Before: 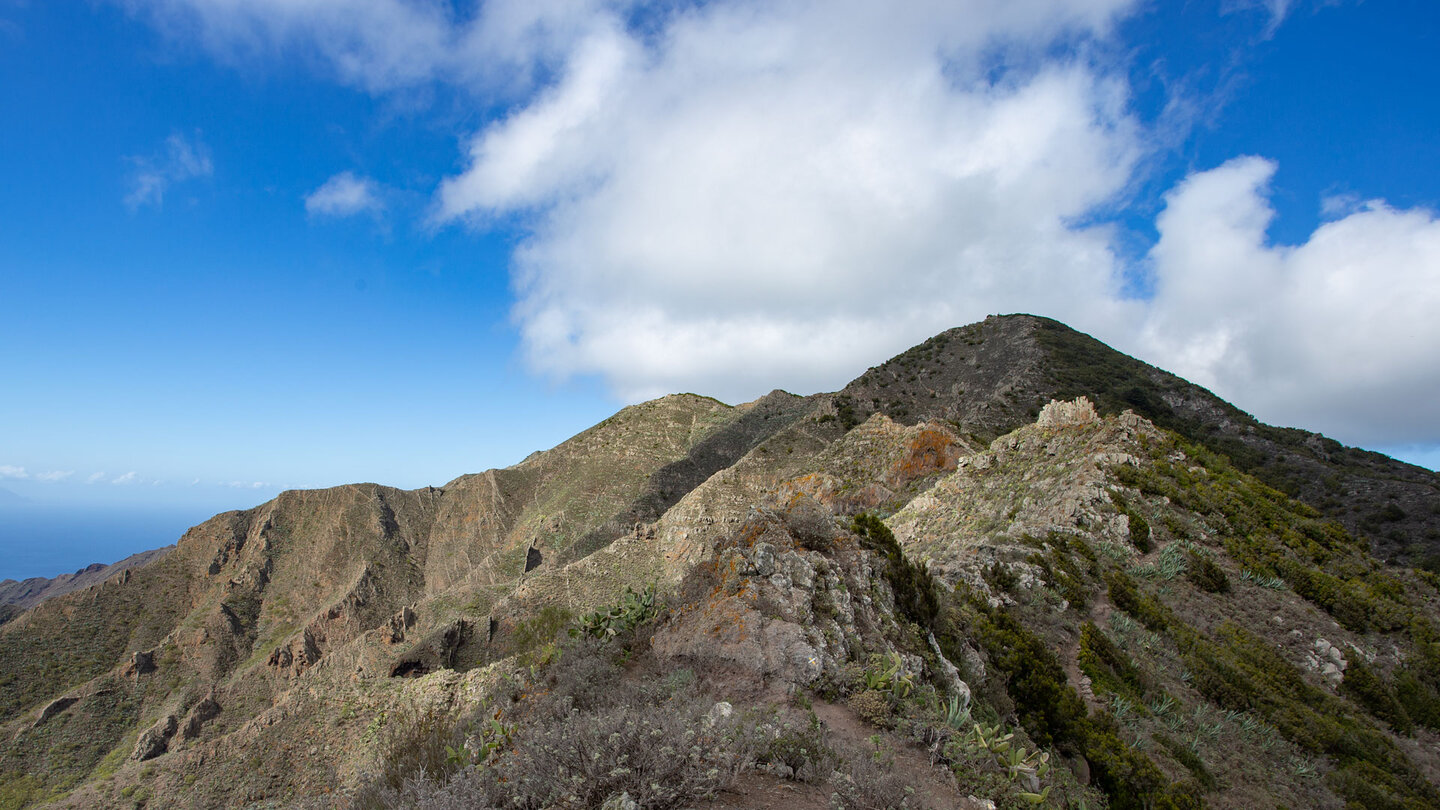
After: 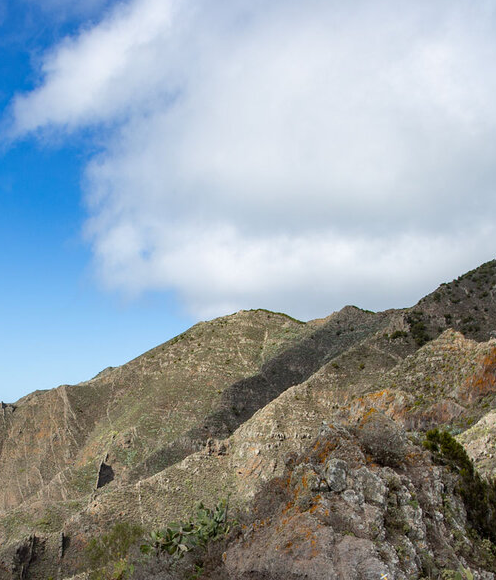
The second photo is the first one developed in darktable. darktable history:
crop and rotate: left 29.757%, top 10.396%, right 35.731%, bottom 17.968%
